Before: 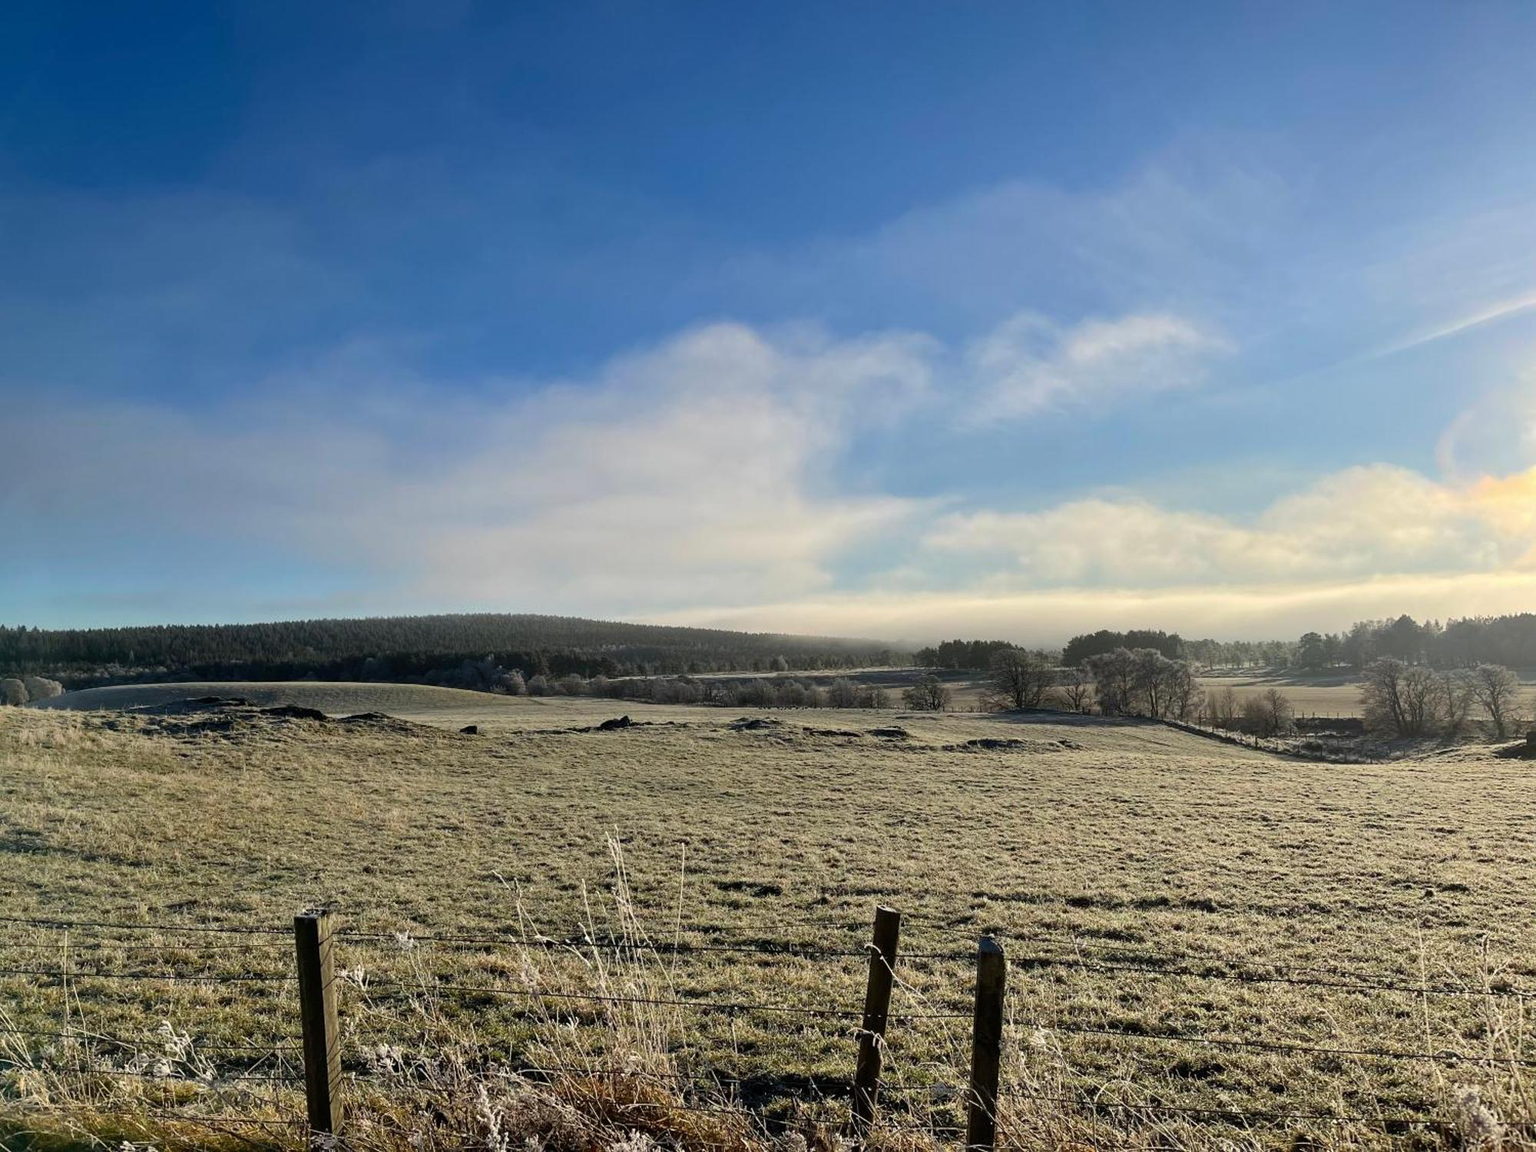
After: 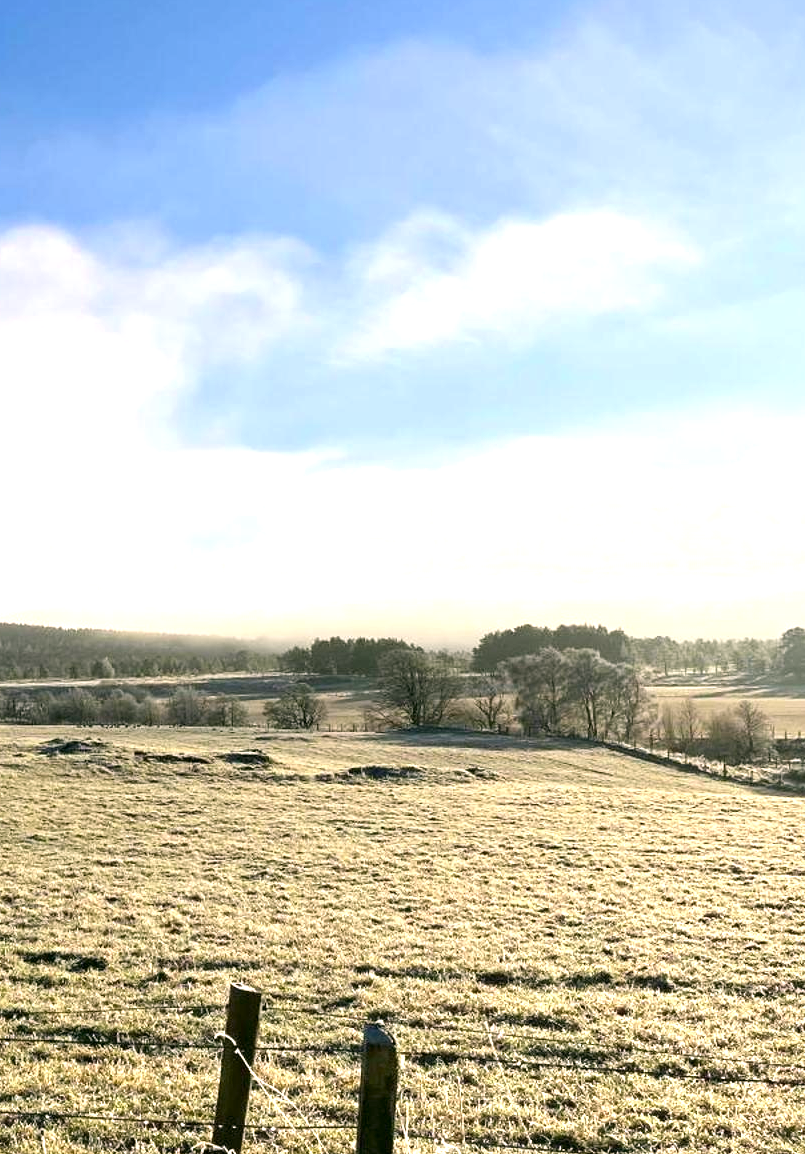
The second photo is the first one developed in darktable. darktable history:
color correction: highlights a* 4.57, highlights b* 4.94, shadows a* -6.84, shadows b* 5.05
exposure: black level correction 0, exposure 1.2 EV, compensate highlight preservation false
crop: left 45.599%, top 13.09%, right 14.14%, bottom 9.939%
